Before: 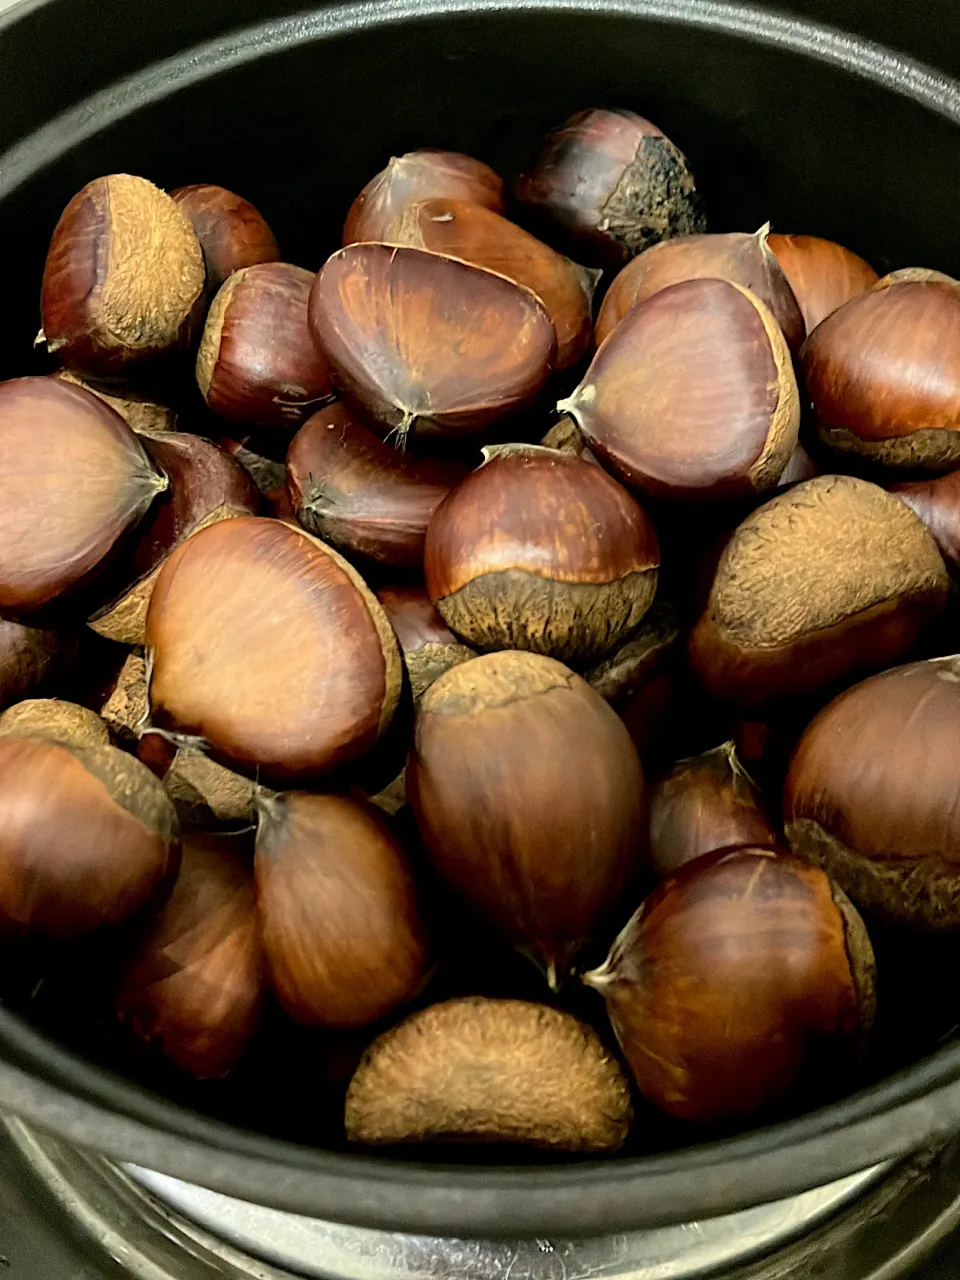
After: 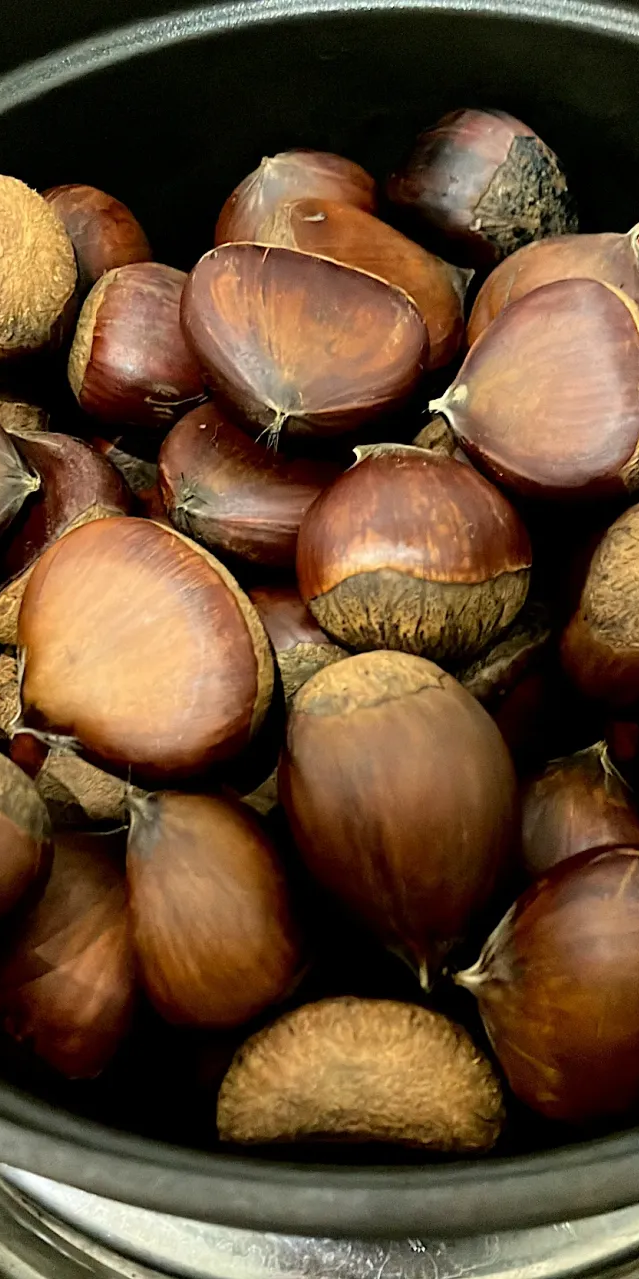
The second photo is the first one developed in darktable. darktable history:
white balance: emerald 1
crop and rotate: left 13.342%, right 19.991%
